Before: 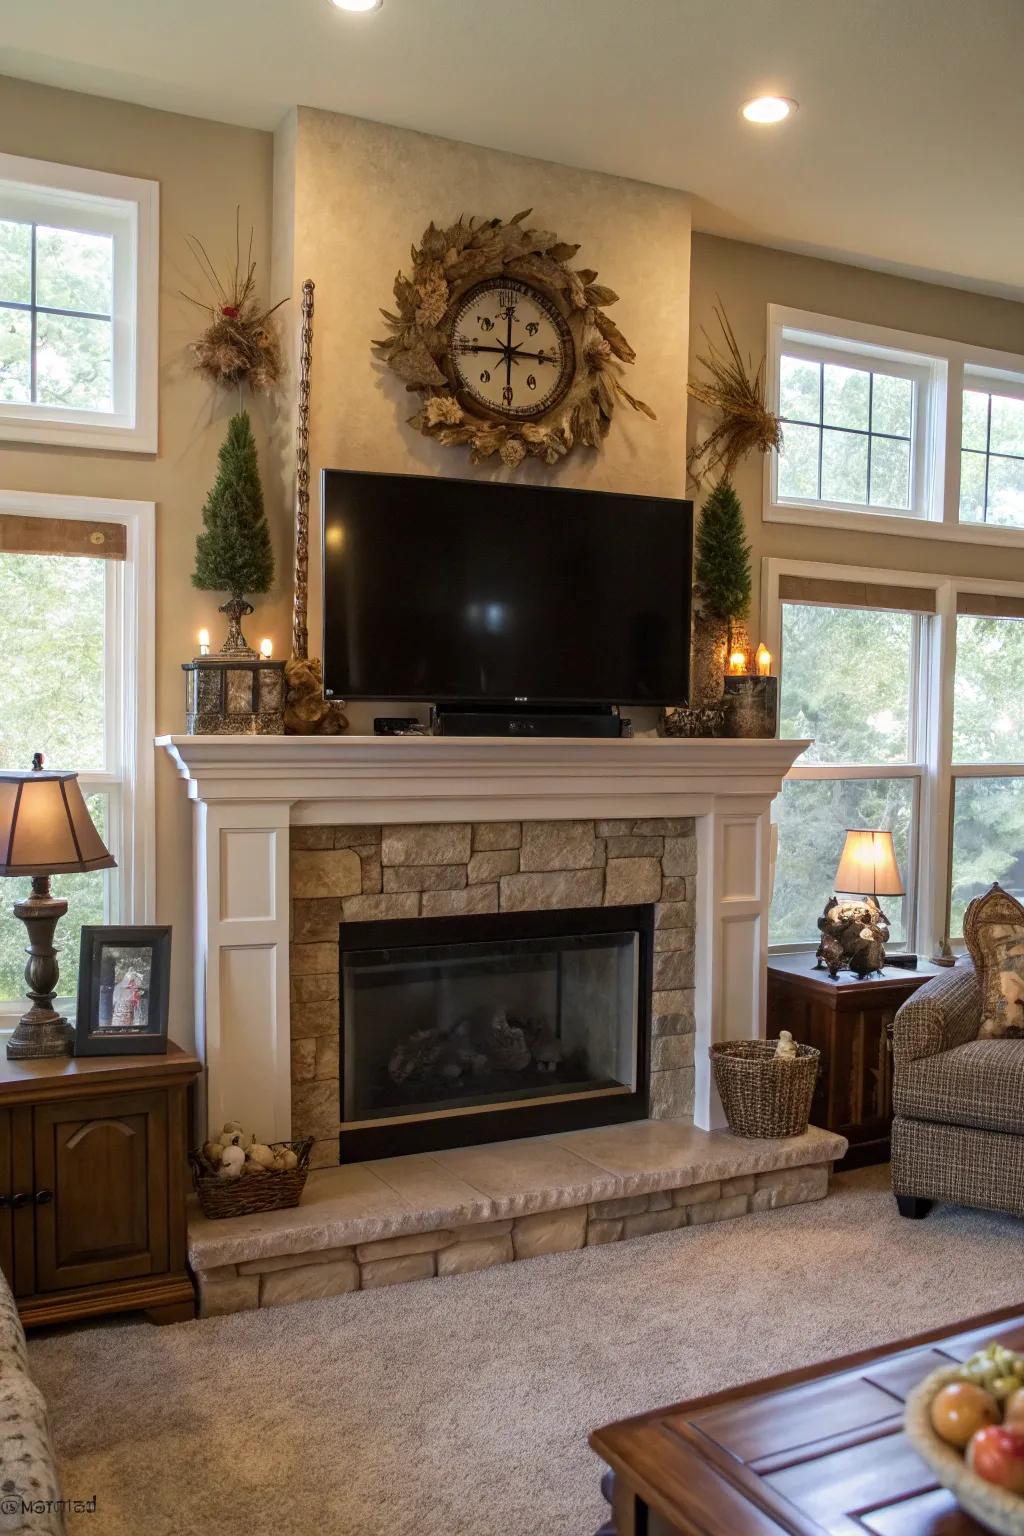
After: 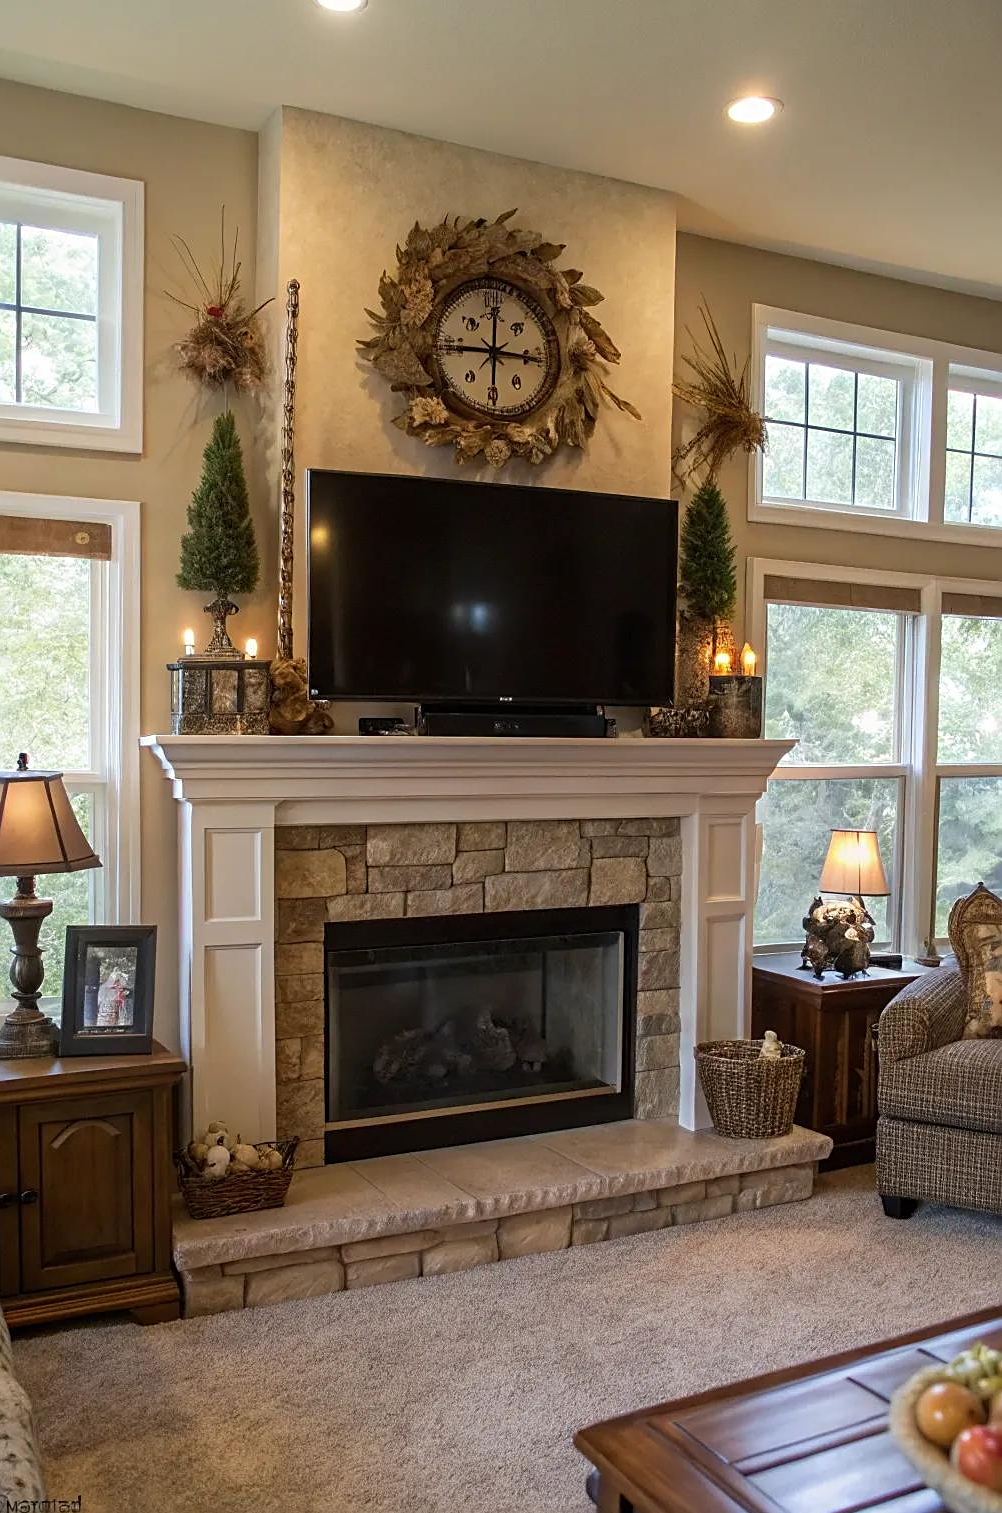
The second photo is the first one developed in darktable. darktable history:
sharpen: on, module defaults
crop and rotate: left 1.537%, right 0.519%, bottom 1.46%
